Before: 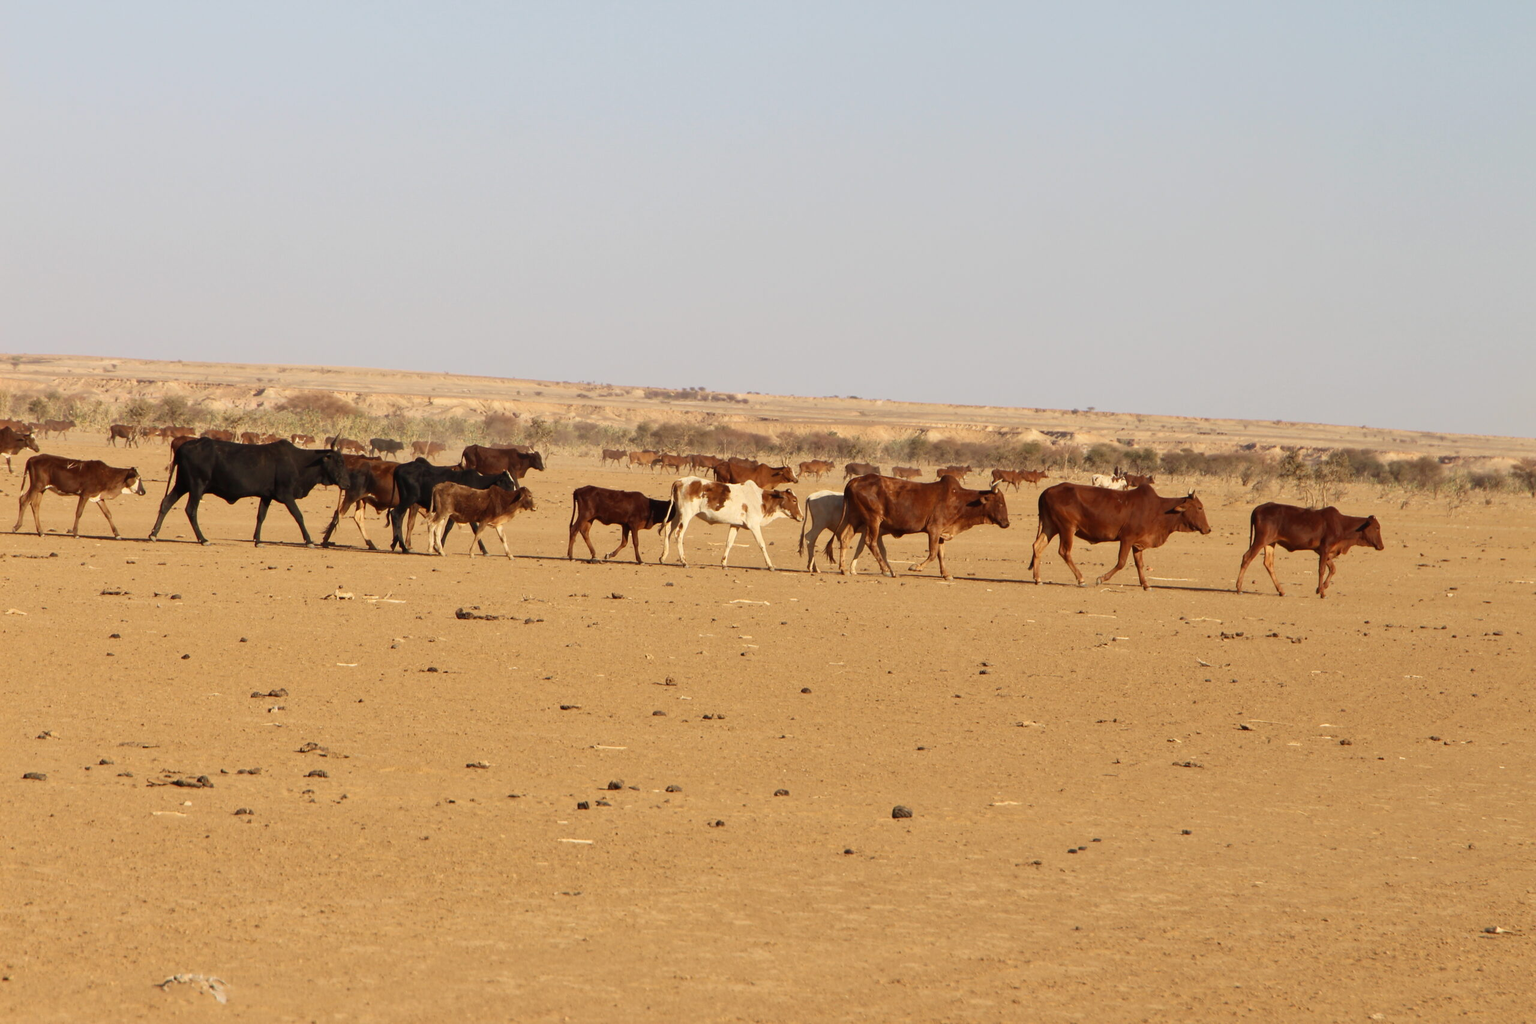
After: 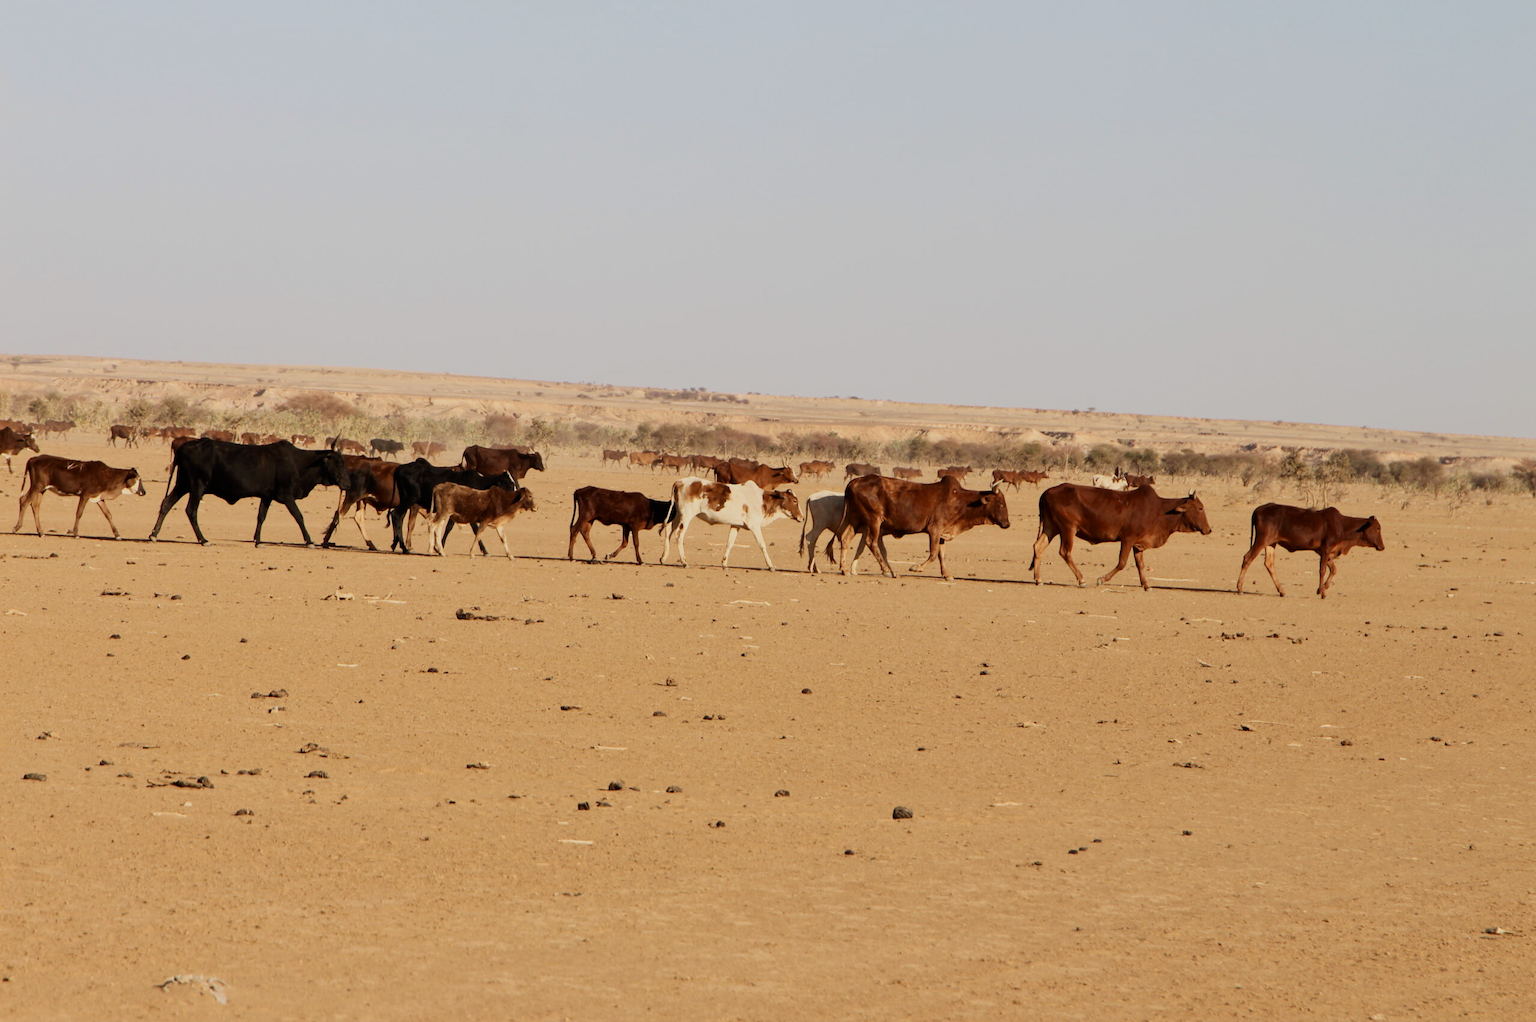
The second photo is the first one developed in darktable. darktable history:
crop: top 0.05%, bottom 0.098%
filmic rgb: black relative exposure -7.65 EV, white relative exposure 4.56 EV, hardness 3.61
contrast brightness saturation: contrast 0.14
